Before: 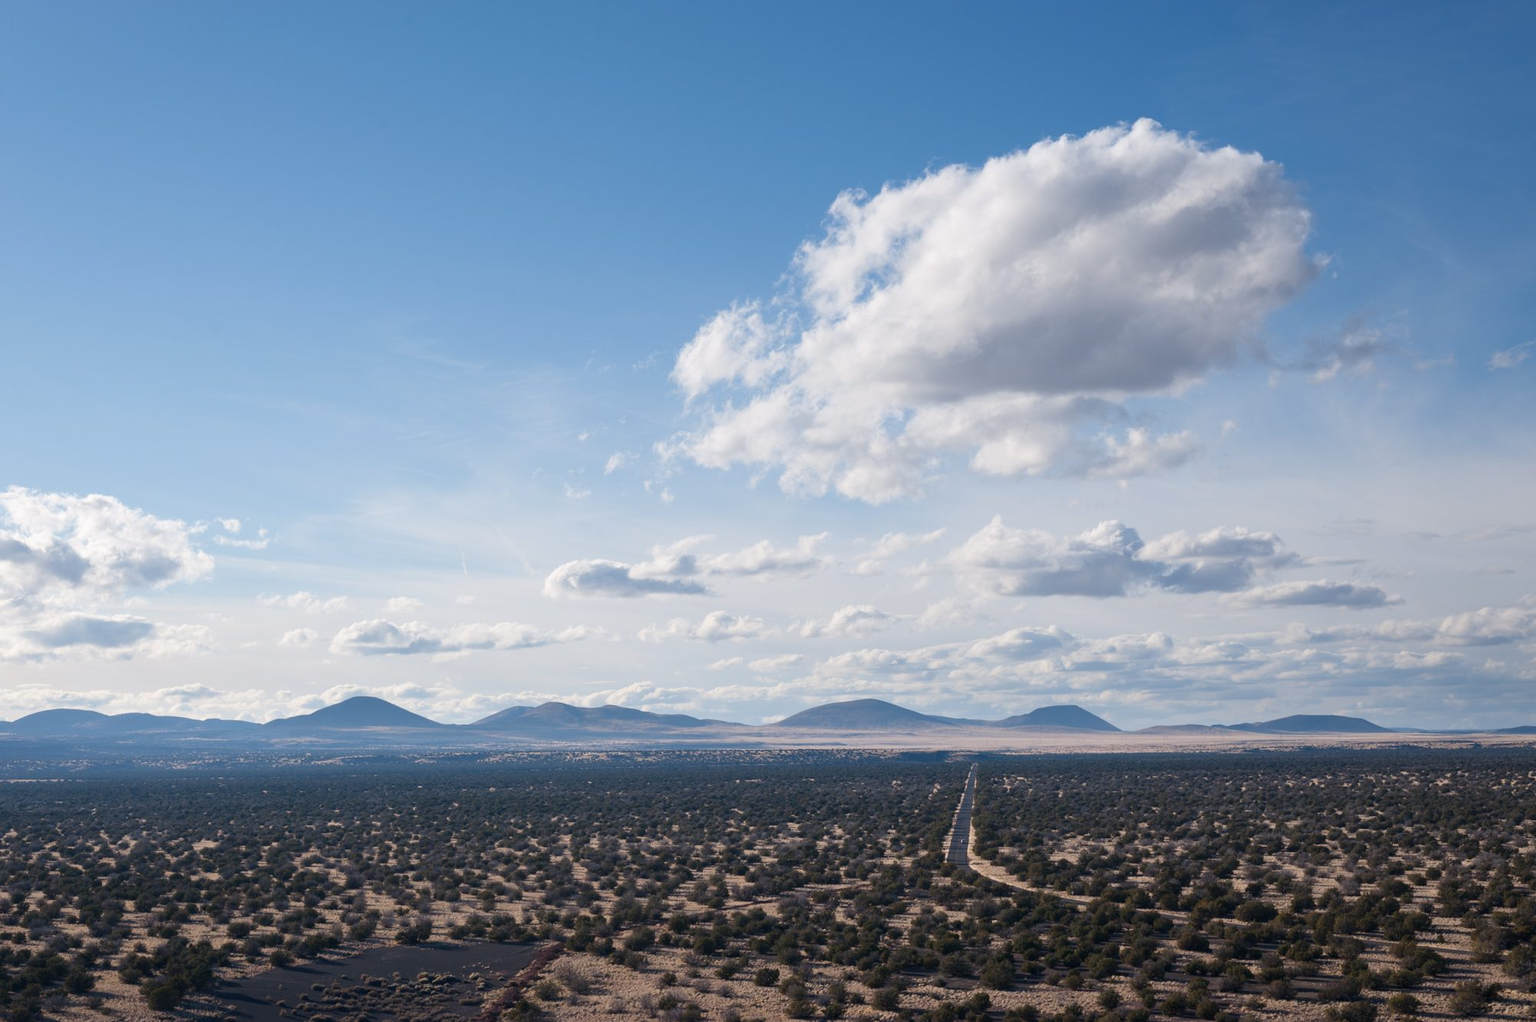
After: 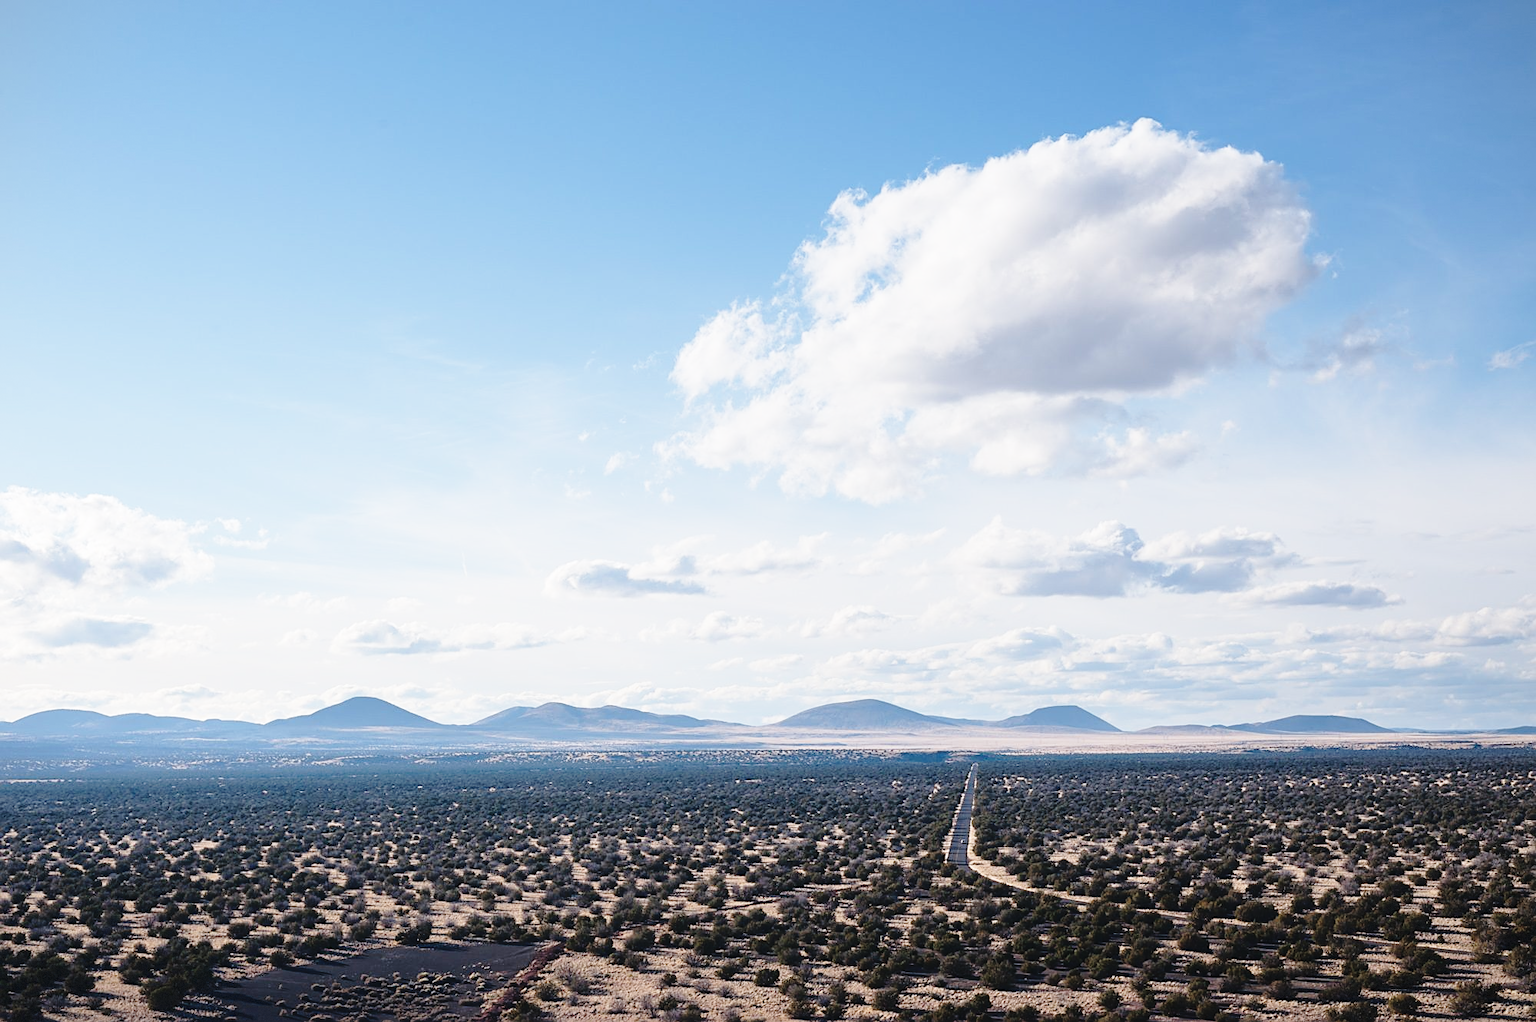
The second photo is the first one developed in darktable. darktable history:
sharpen: on, module defaults
base curve: curves: ch0 [(0, 0) (0.032, 0.037) (0.105, 0.228) (0.435, 0.76) (0.856, 0.983) (1, 1)], preserve colors none
fill light: exposure -2 EV, width 8.6
exposure: black level correction -0.015, exposure -0.125 EV, compensate highlight preservation false
vignetting: fall-off start 97.28%, fall-off radius 79%, brightness -0.462, saturation -0.3, width/height ratio 1.114, dithering 8-bit output, unbound false
